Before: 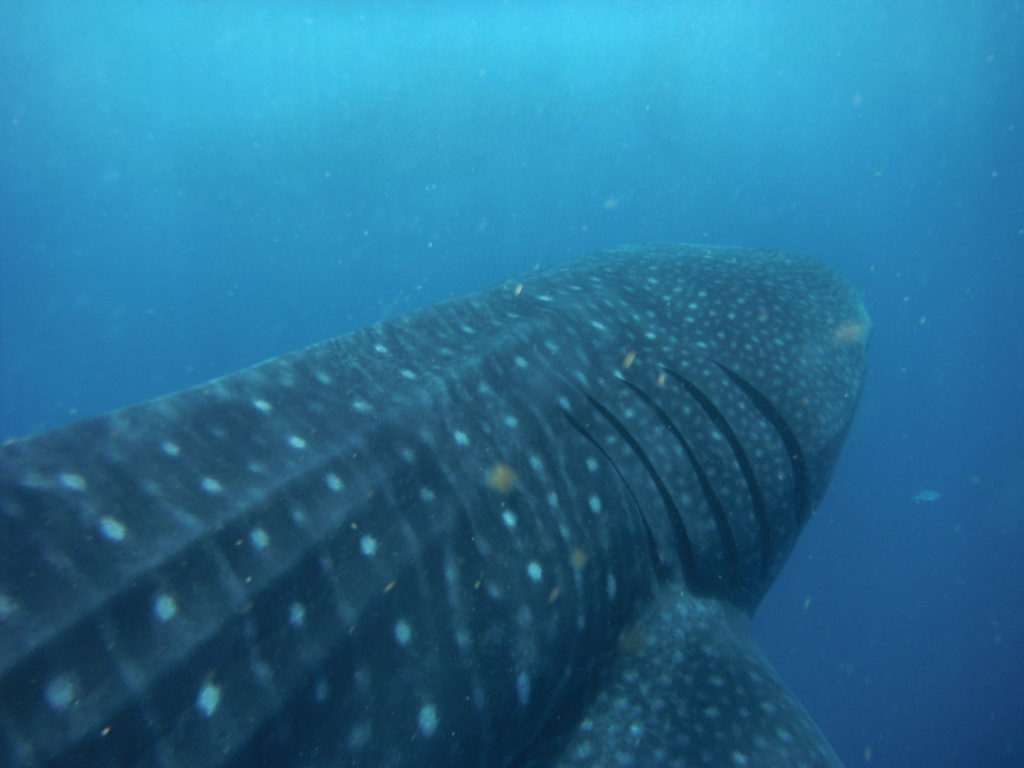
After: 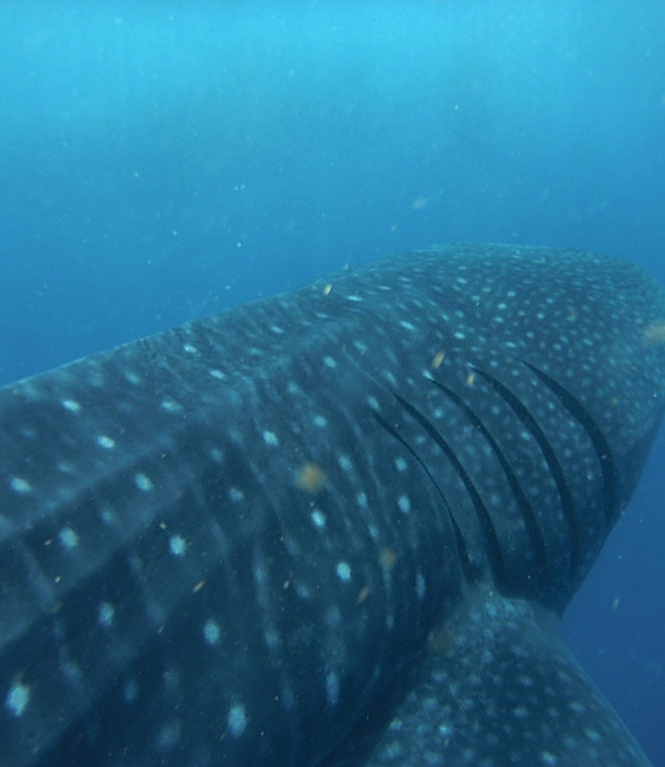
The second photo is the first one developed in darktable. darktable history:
sharpen: on, module defaults
crop and rotate: left 18.711%, right 16.3%
